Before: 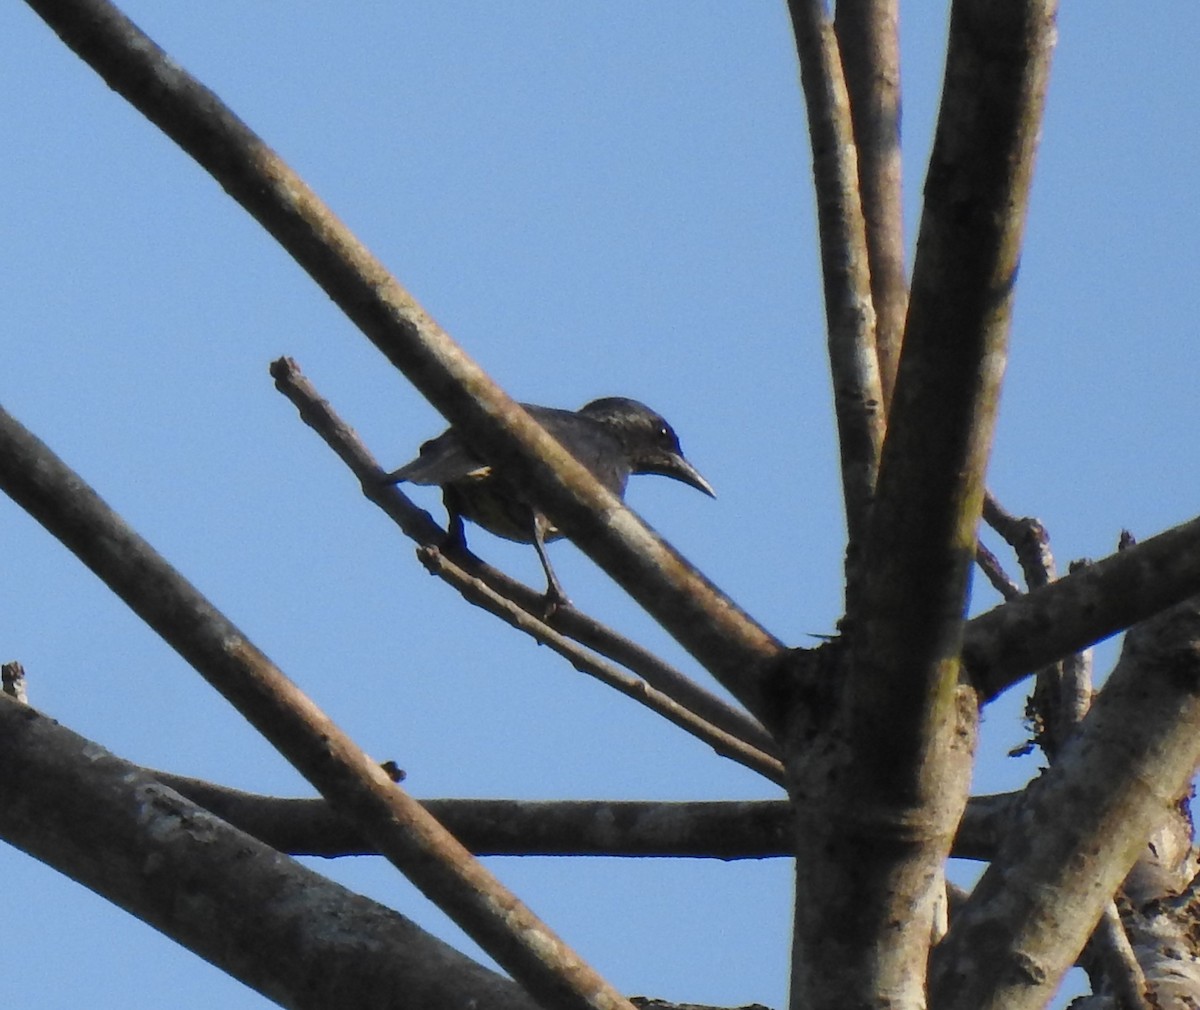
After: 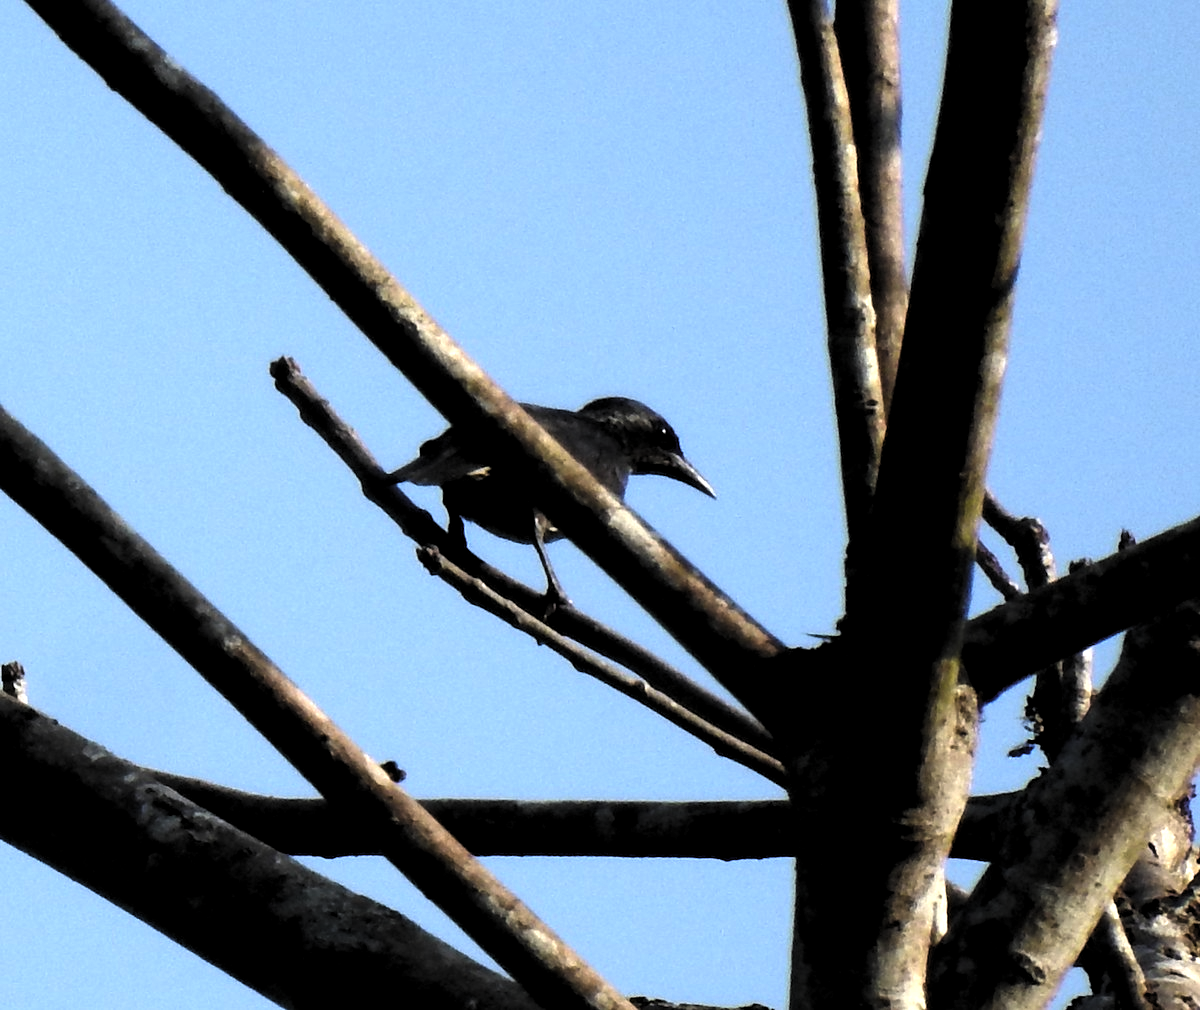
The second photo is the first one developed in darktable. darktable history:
levels: levels [0.129, 0.519, 0.867]
tone equalizer: -8 EV -0.432 EV, -7 EV -0.382 EV, -6 EV -0.341 EV, -5 EV -0.206 EV, -3 EV 0.189 EV, -2 EV 0.311 EV, -1 EV 0.402 EV, +0 EV 0.433 EV, edges refinement/feathering 500, mask exposure compensation -1.57 EV, preserve details no
